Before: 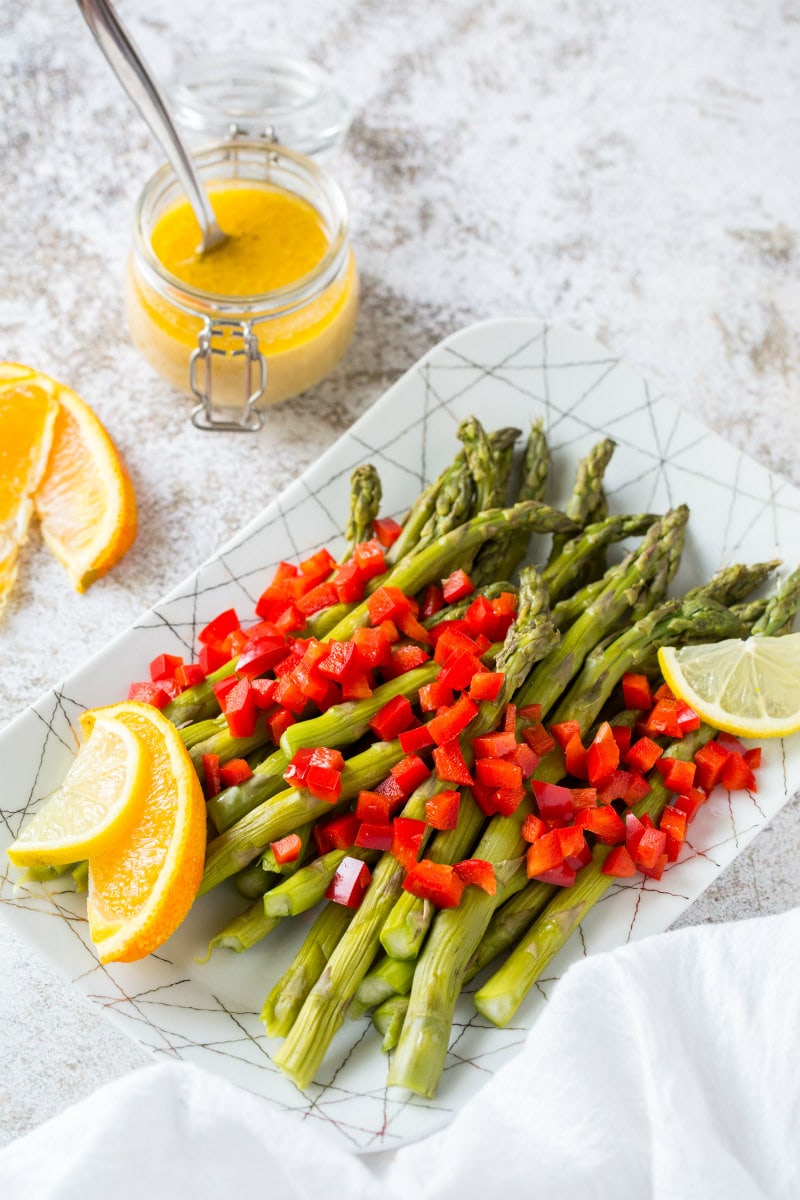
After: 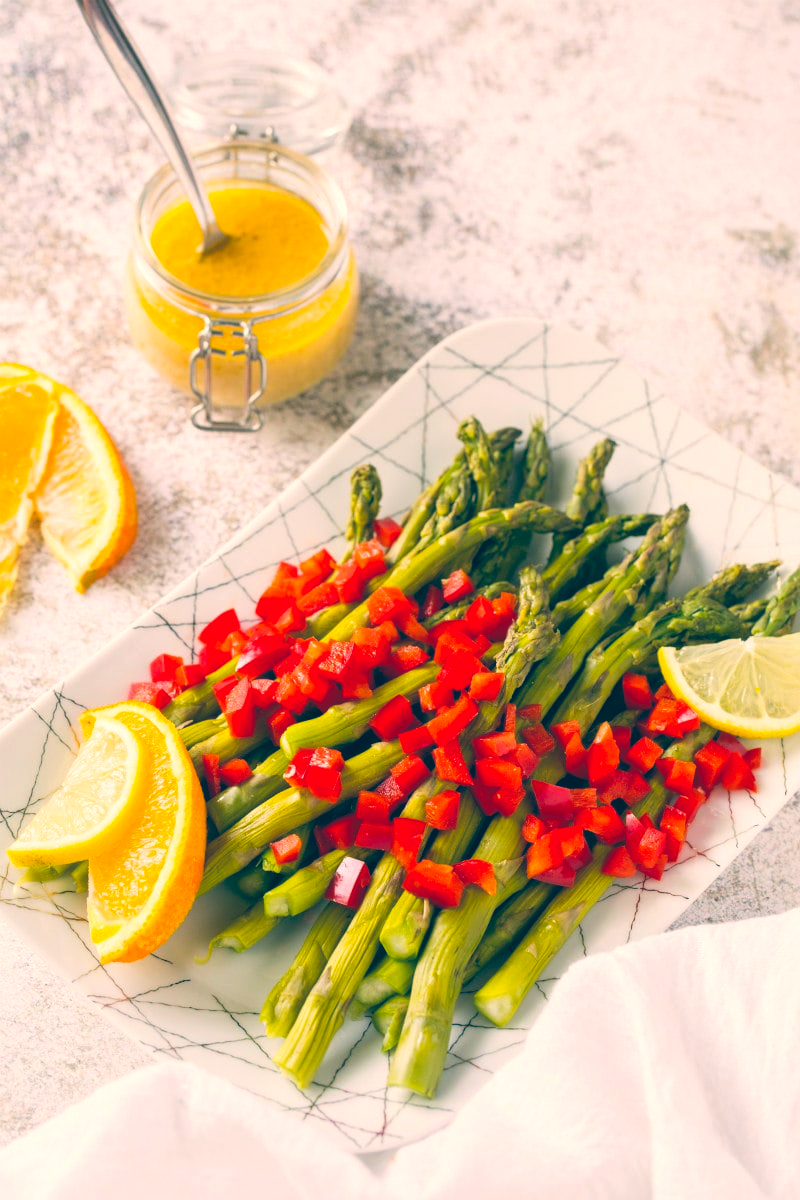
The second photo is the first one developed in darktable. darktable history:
color balance rgb: perceptual saturation grading › global saturation 20%, global vibrance 20%
color balance: lift [1.006, 0.985, 1.002, 1.015], gamma [1, 0.953, 1.008, 1.047], gain [1.076, 1.13, 1.004, 0.87]
